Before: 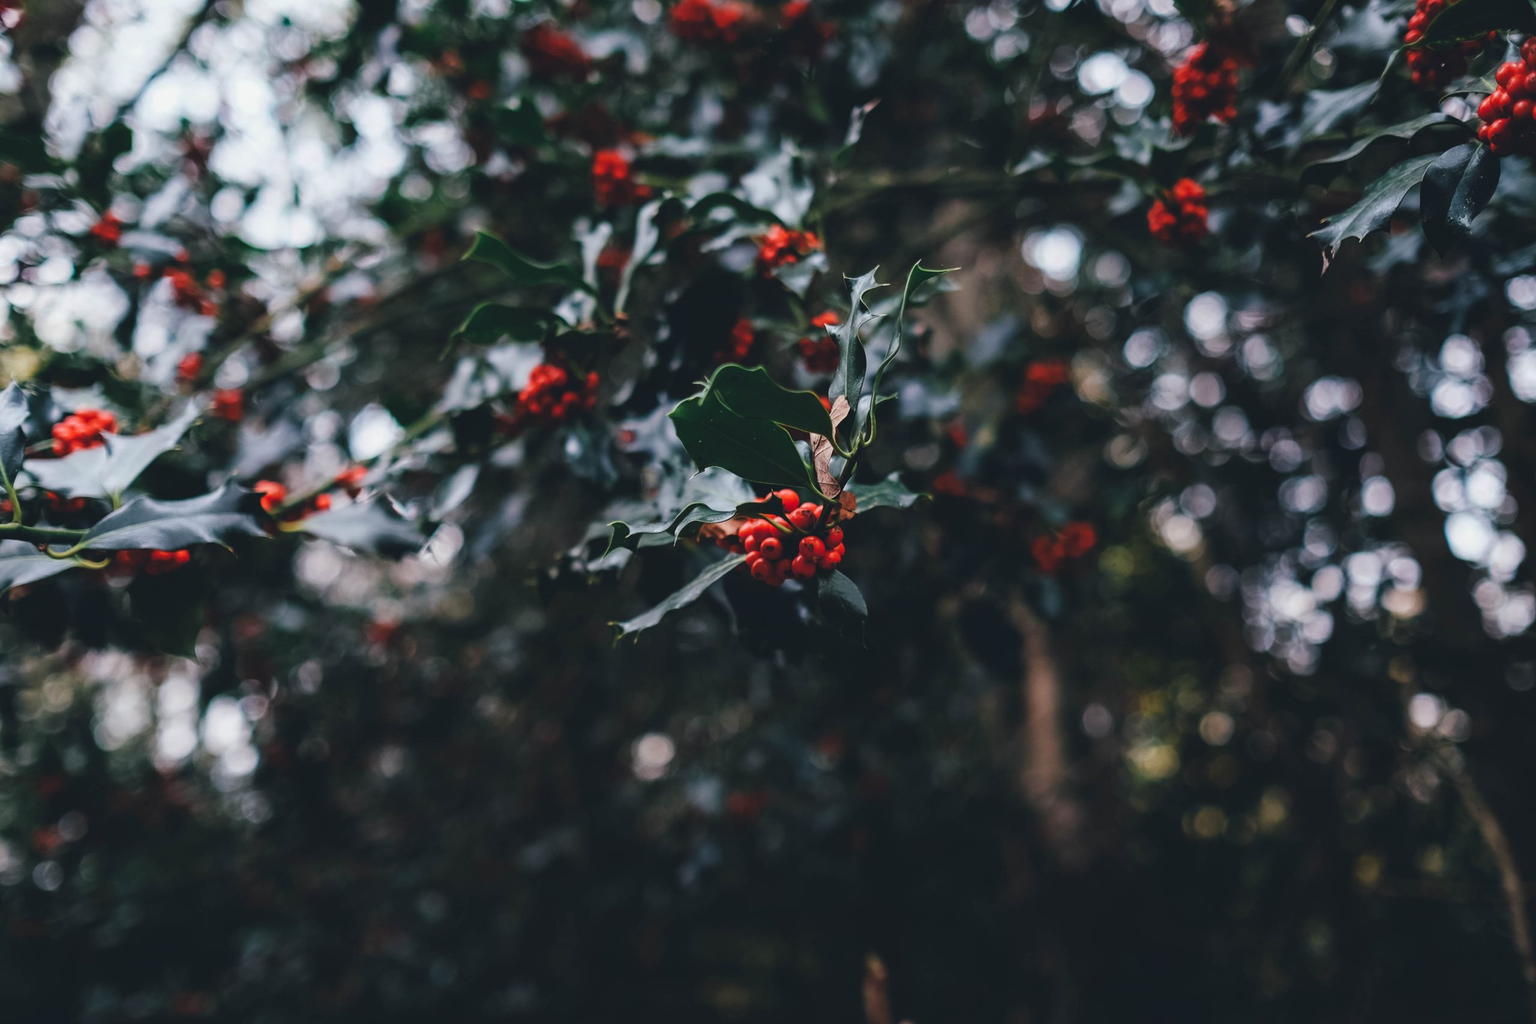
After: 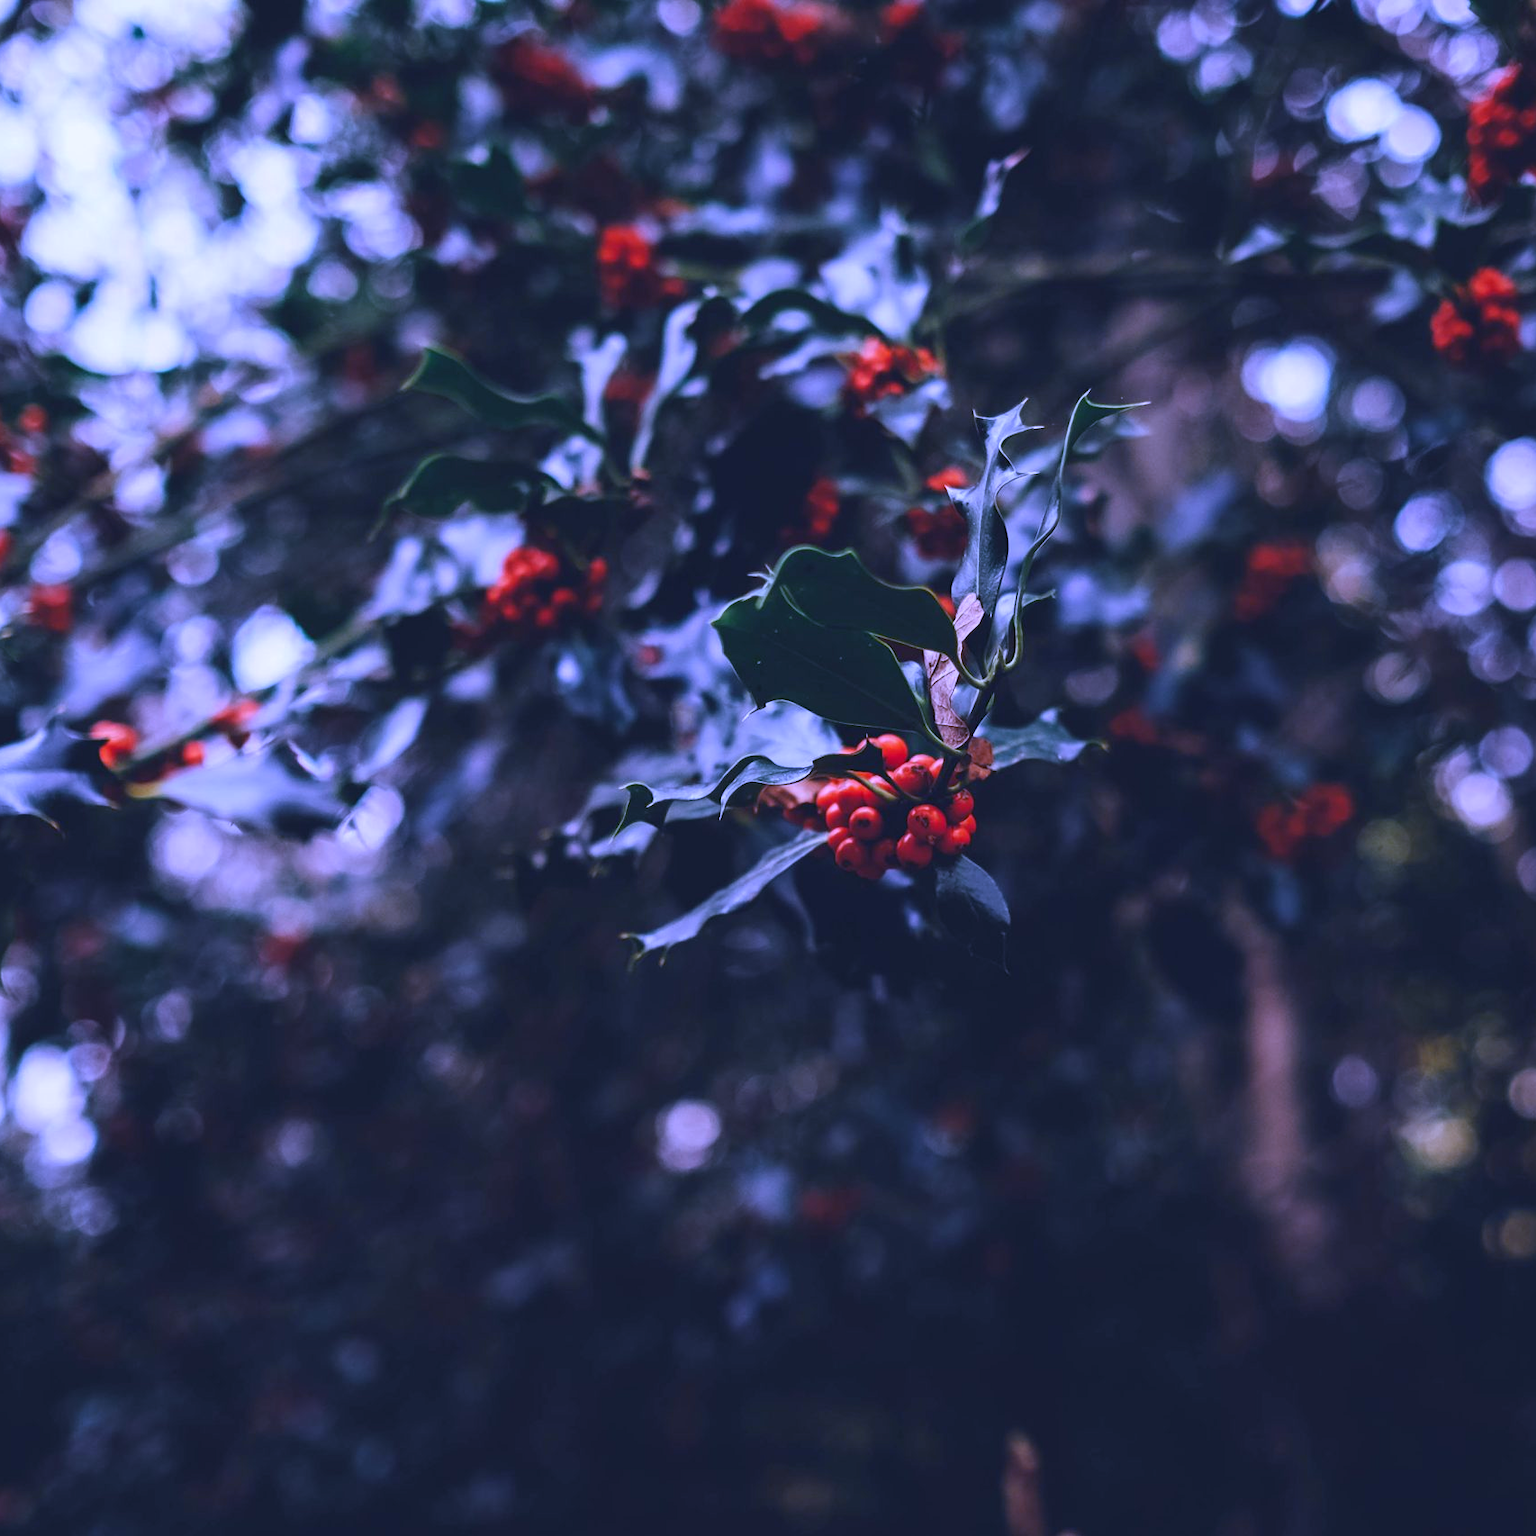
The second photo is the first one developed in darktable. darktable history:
crop and rotate: left 12.673%, right 20.66%
white balance: red 0.98, blue 1.61
